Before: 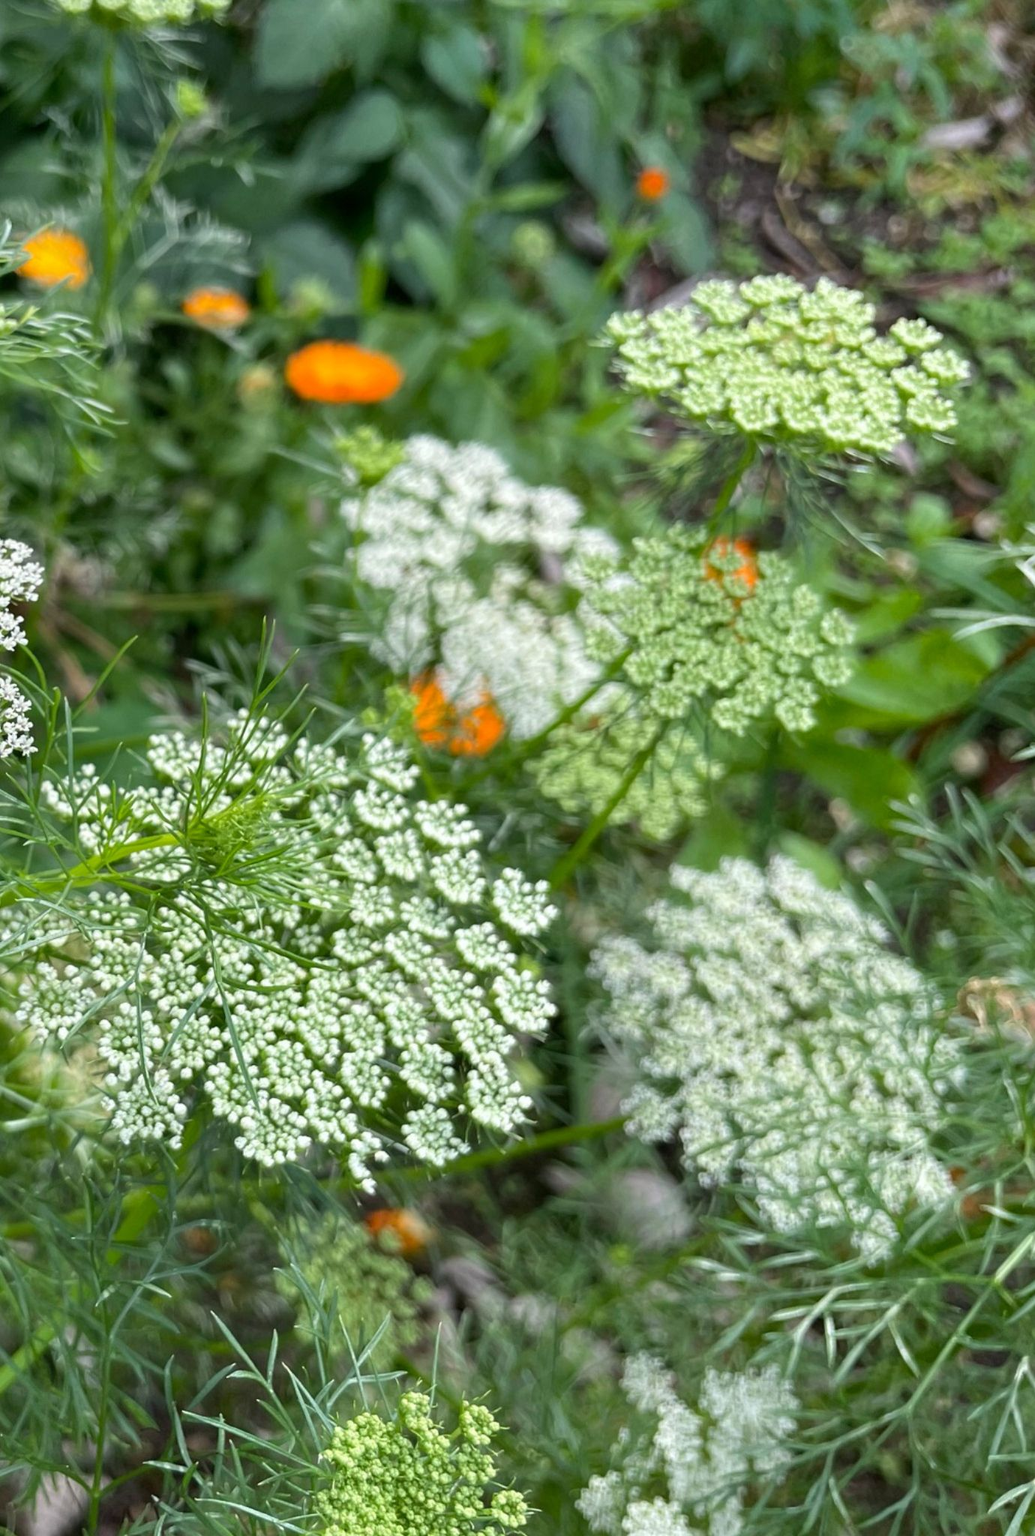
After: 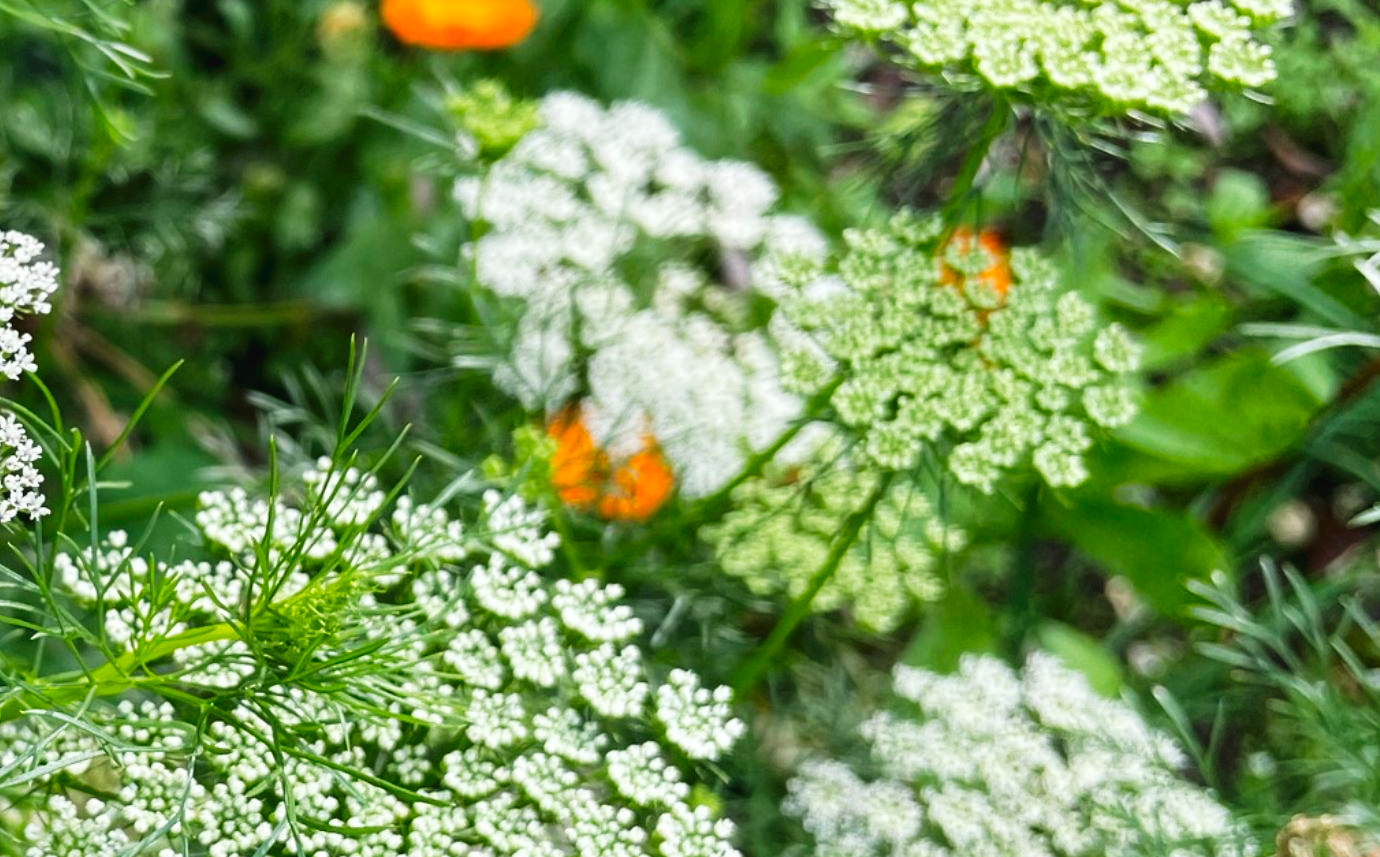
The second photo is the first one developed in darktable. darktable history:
crop and rotate: top 23.84%, bottom 34.294%
tone curve: curves: ch0 [(0, 0) (0.003, 0.025) (0.011, 0.025) (0.025, 0.025) (0.044, 0.026) (0.069, 0.033) (0.1, 0.053) (0.136, 0.078) (0.177, 0.108) (0.224, 0.153) (0.277, 0.213) (0.335, 0.286) (0.399, 0.372) (0.468, 0.467) (0.543, 0.565) (0.623, 0.675) (0.709, 0.775) (0.801, 0.863) (0.898, 0.936) (1, 1)], preserve colors none
